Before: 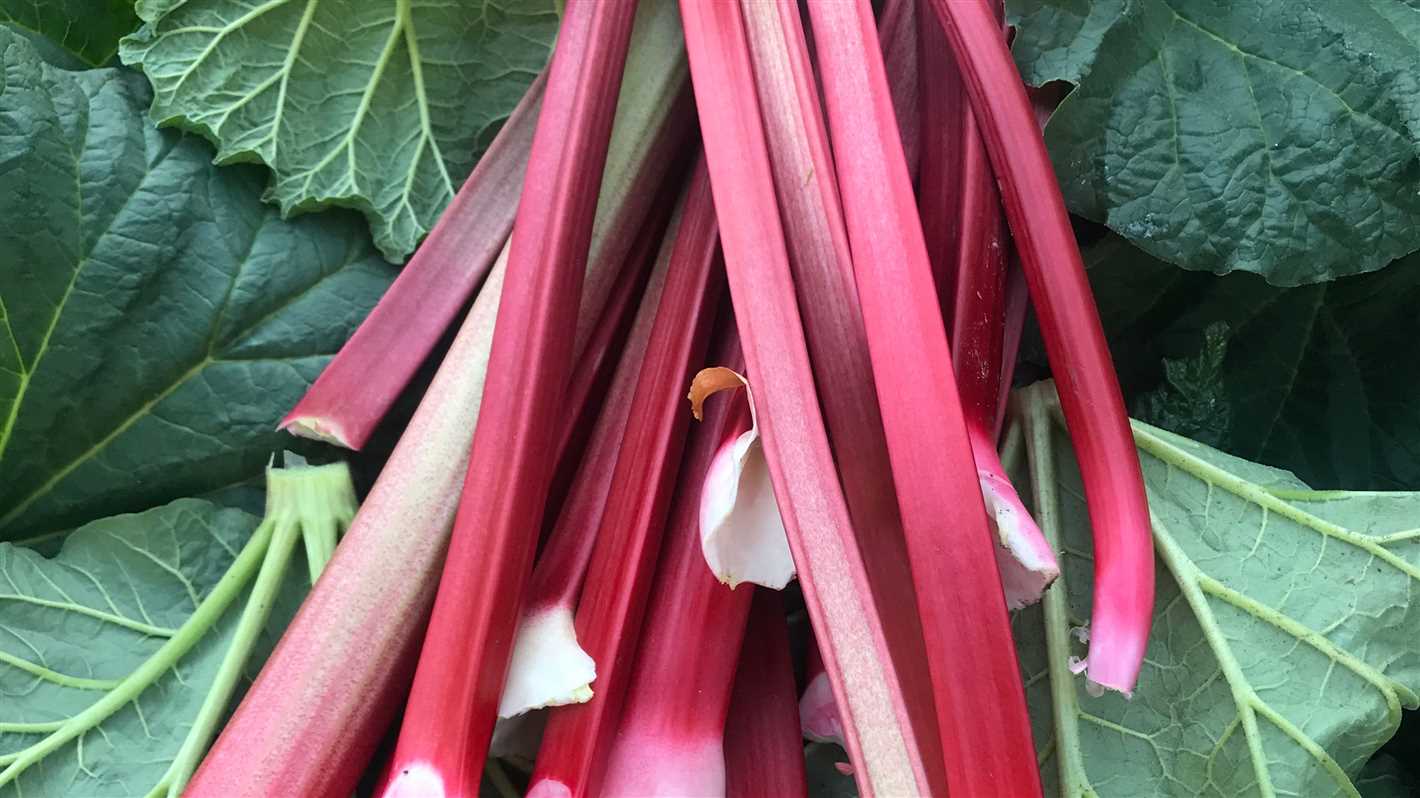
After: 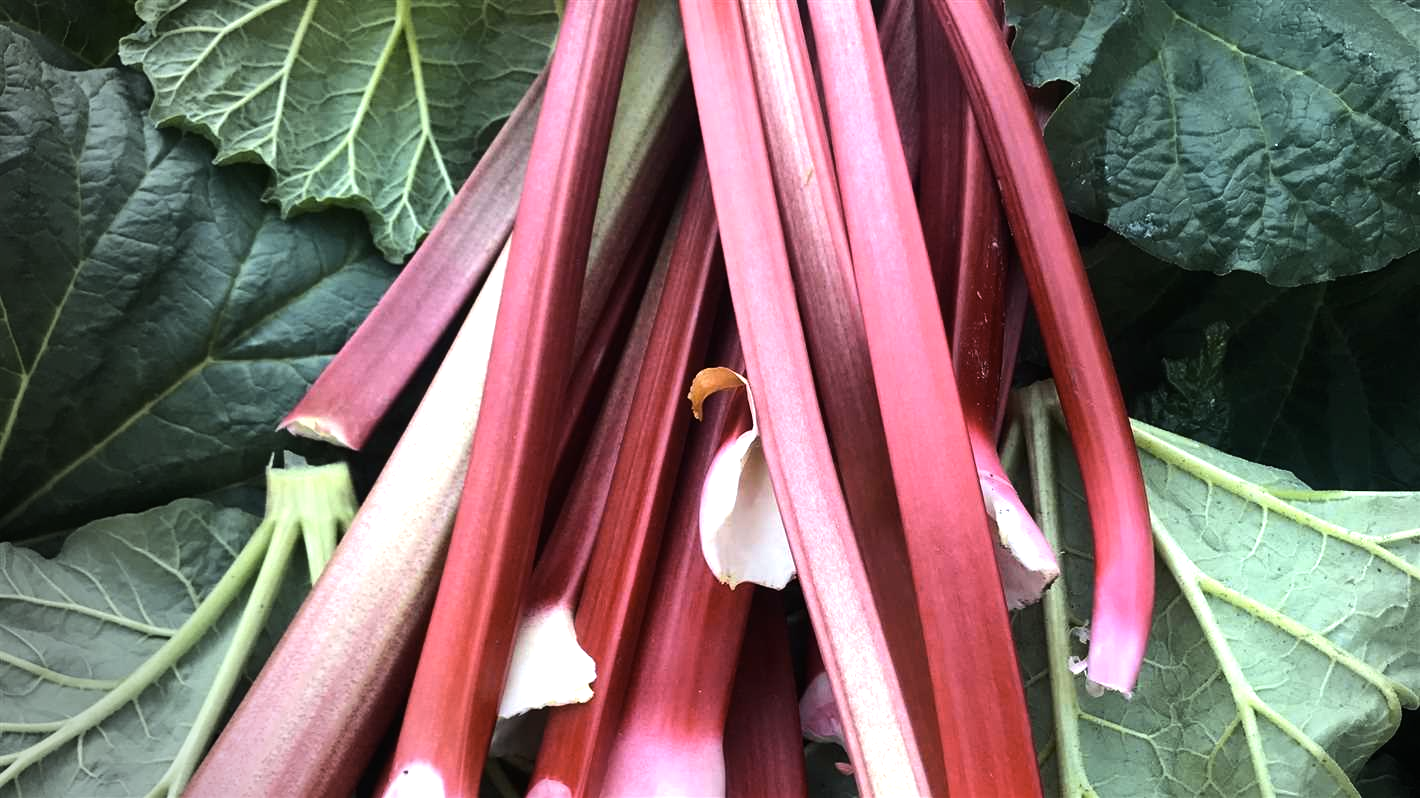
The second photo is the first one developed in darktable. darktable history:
tone equalizer: -8 EV -0.75 EV, -7 EV -0.7 EV, -6 EV -0.6 EV, -5 EV -0.4 EV, -3 EV 0.4 EV, -2 EV 0.6 EV, -1 EV 0.7 EV, +0 EV 0.75 EV, edges refinement/feathering 500, mask exposure compensation -1.57 EV, preserve details no
vignetting: fall-off start 73.57%, center (0.22, -0.235)
color contrast: green-magenta contrast 0.8, blue-yellow contrast 1.1, unbound 0
